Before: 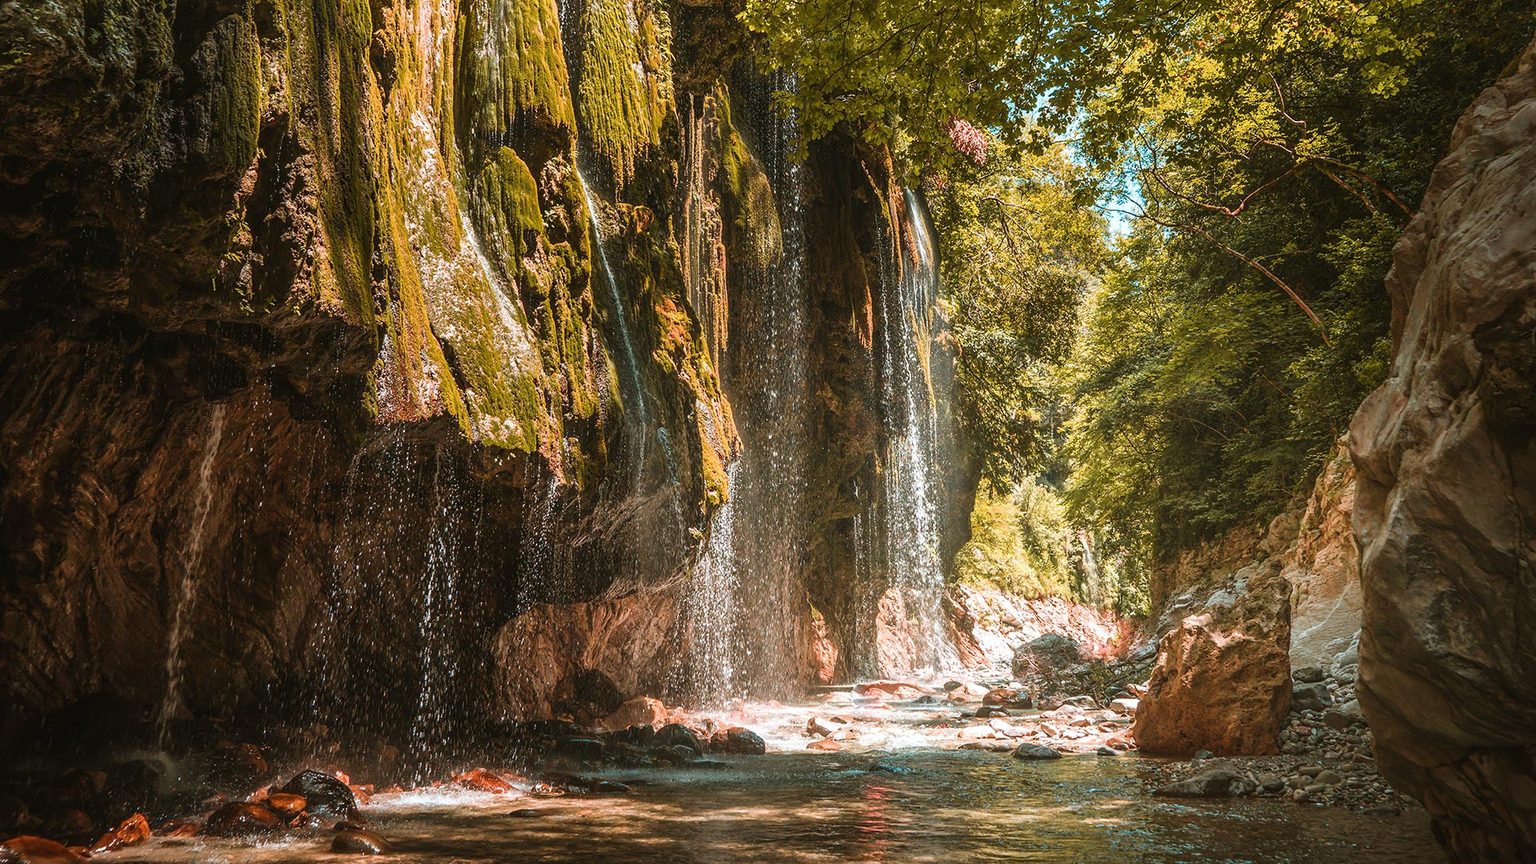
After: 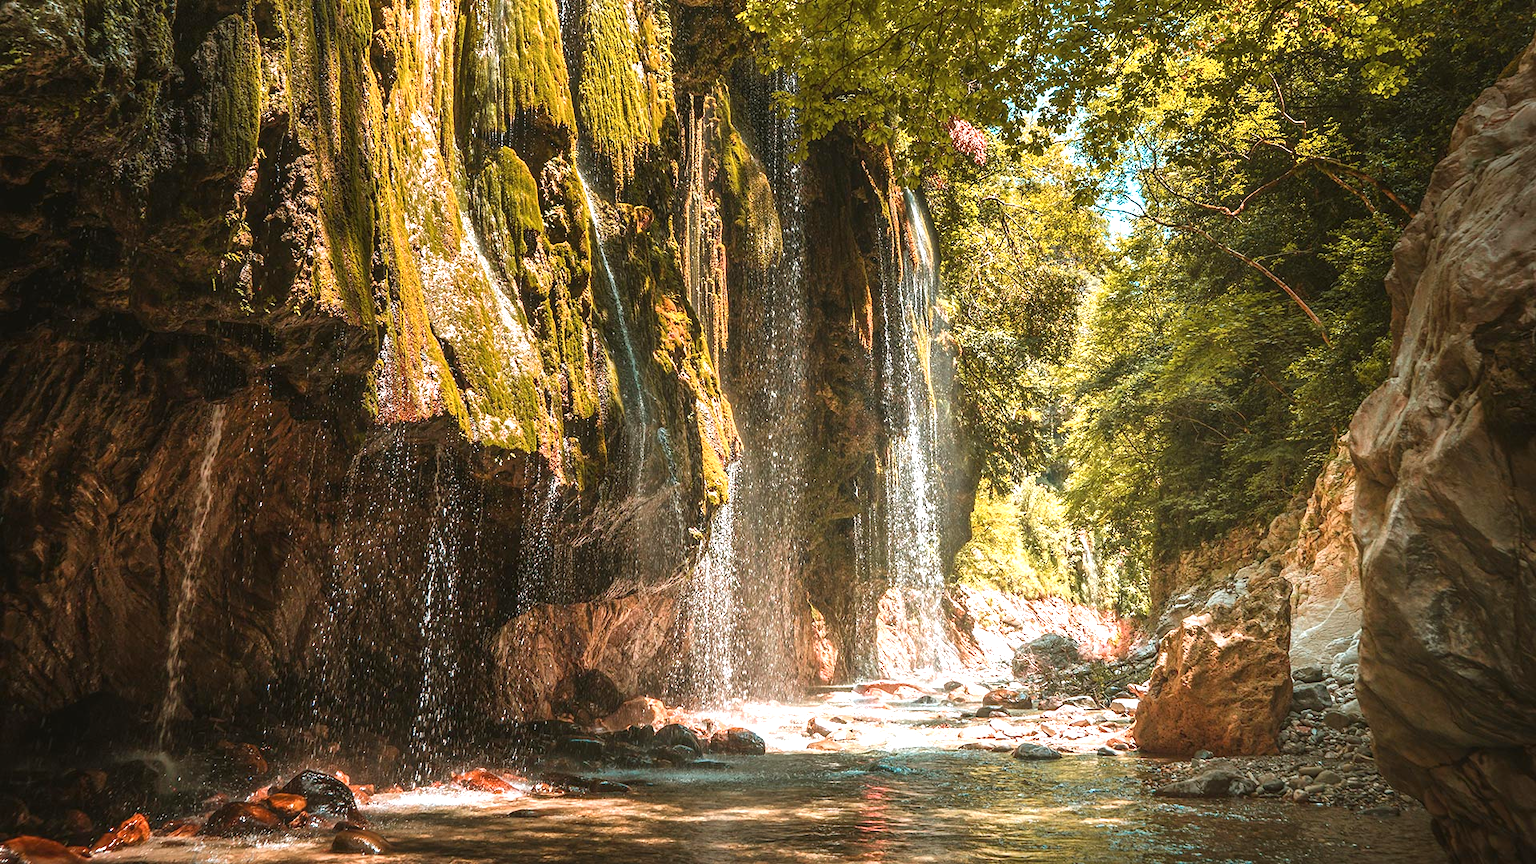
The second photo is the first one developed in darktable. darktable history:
exposure: exposure 0.634 EV, compensate highlight preservation false
